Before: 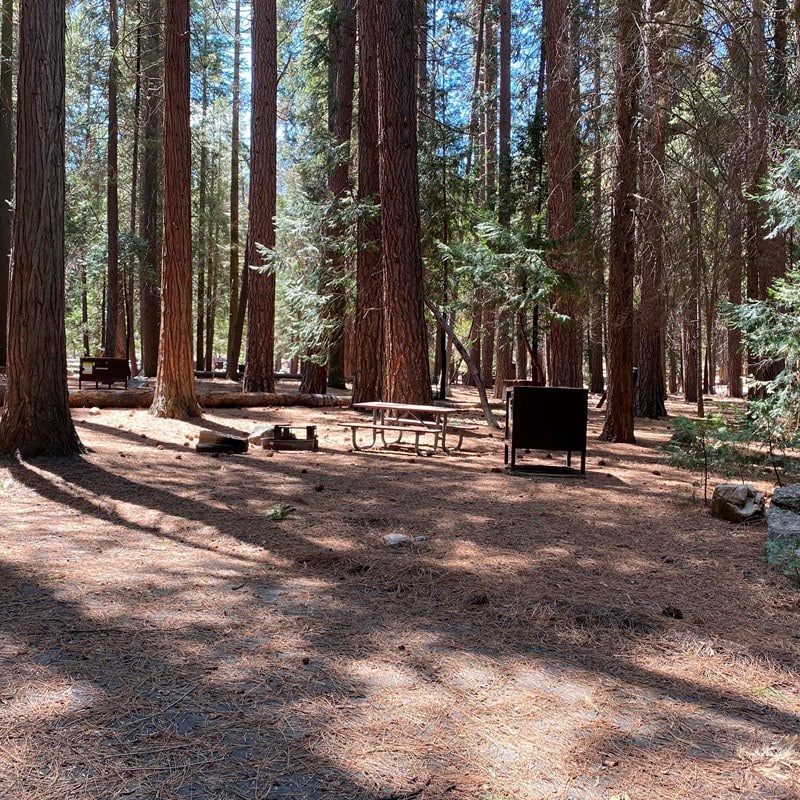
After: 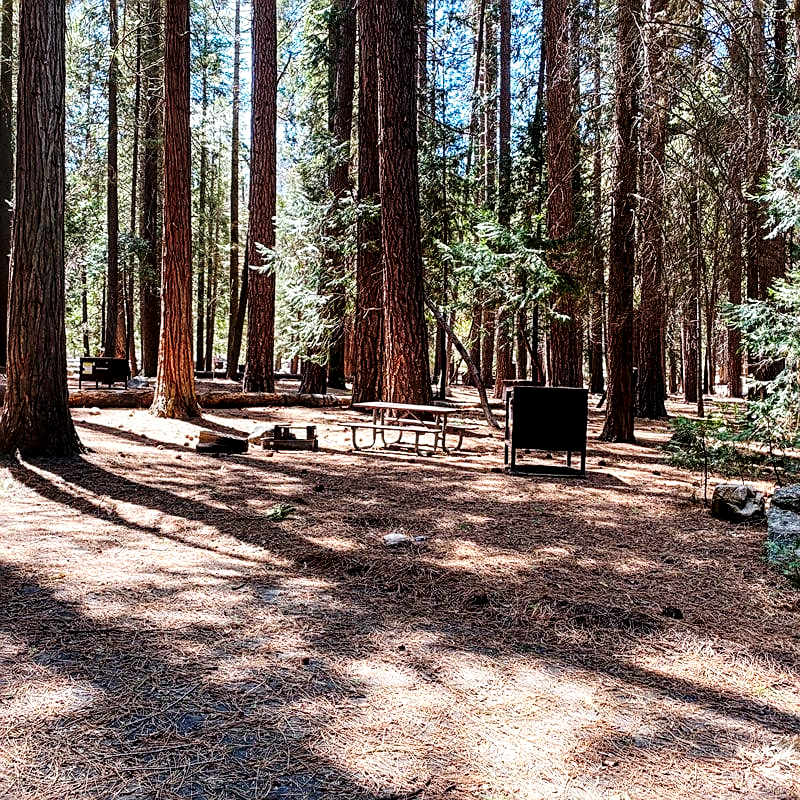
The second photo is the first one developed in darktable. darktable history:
sharpen: on, module defaults
base curve: curves: ch0 [(0, 0) (0.036, 0.025) (0.121, 0.166) (0.206, 0.329) (0.605, 0.79) (1, 1)], preserve colors none
local contrast: highlights 60%, shadows 61%, detail 160%
